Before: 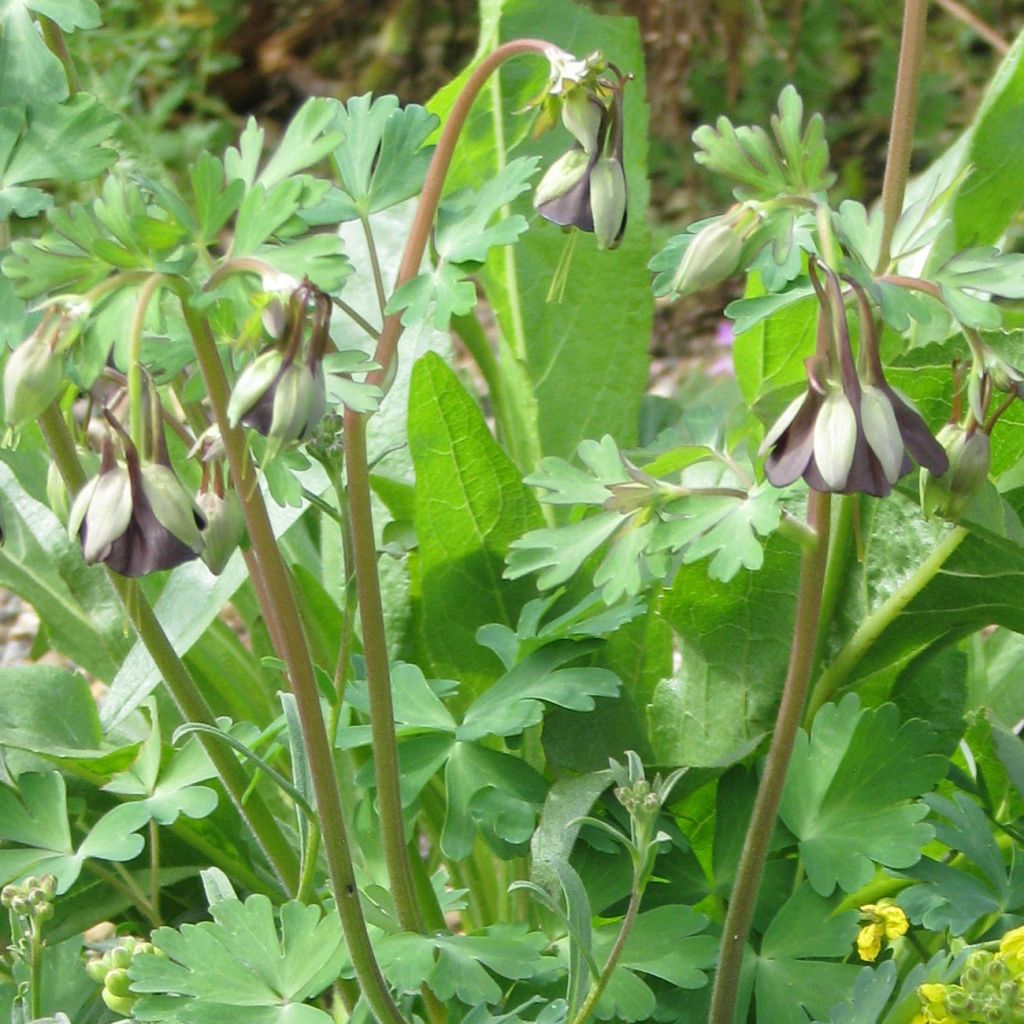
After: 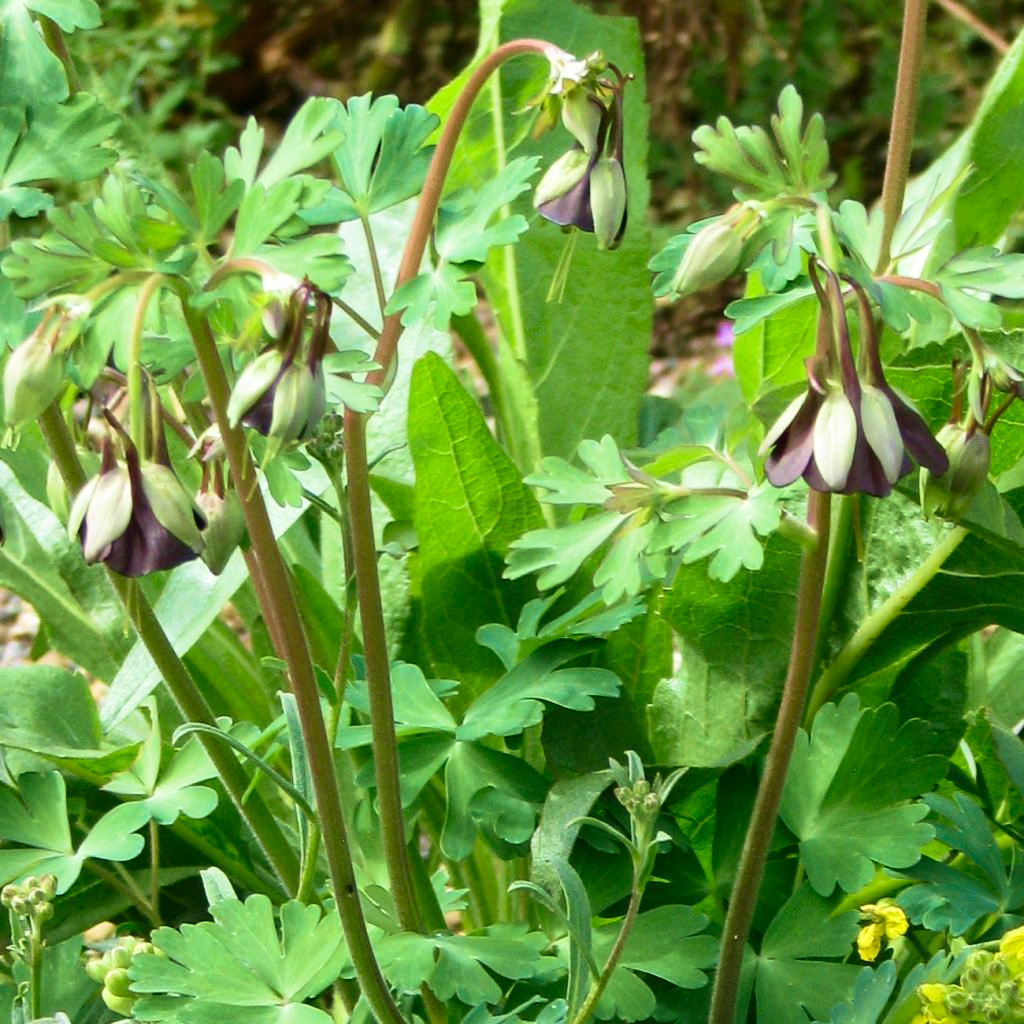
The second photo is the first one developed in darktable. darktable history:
velvia: strength 50.08%
contrast brightness saturation: contrast 0.199, brightness -0.101, saturation 0.105
